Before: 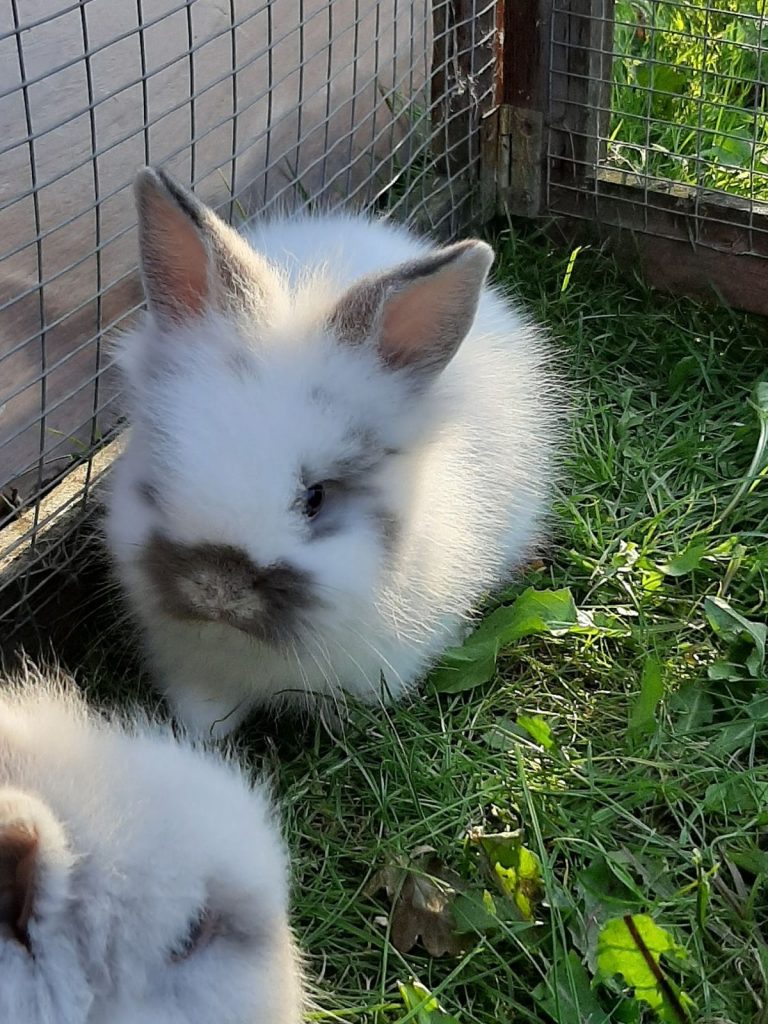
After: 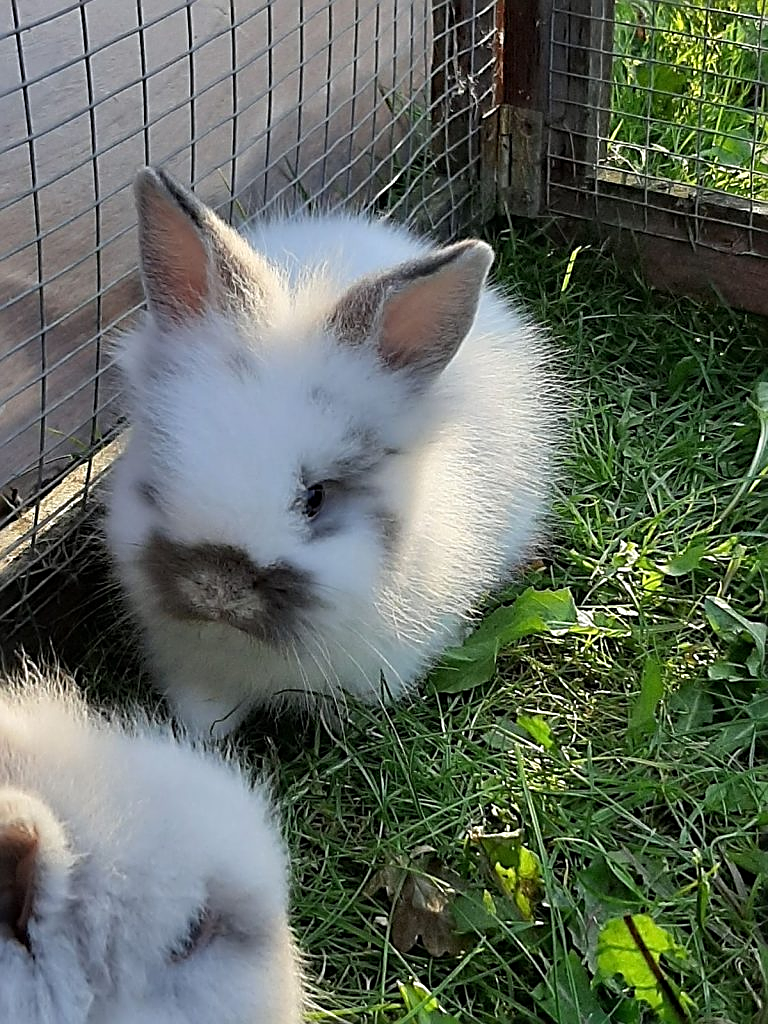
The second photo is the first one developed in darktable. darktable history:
sharpen: radius 2.542, amount 0.652
